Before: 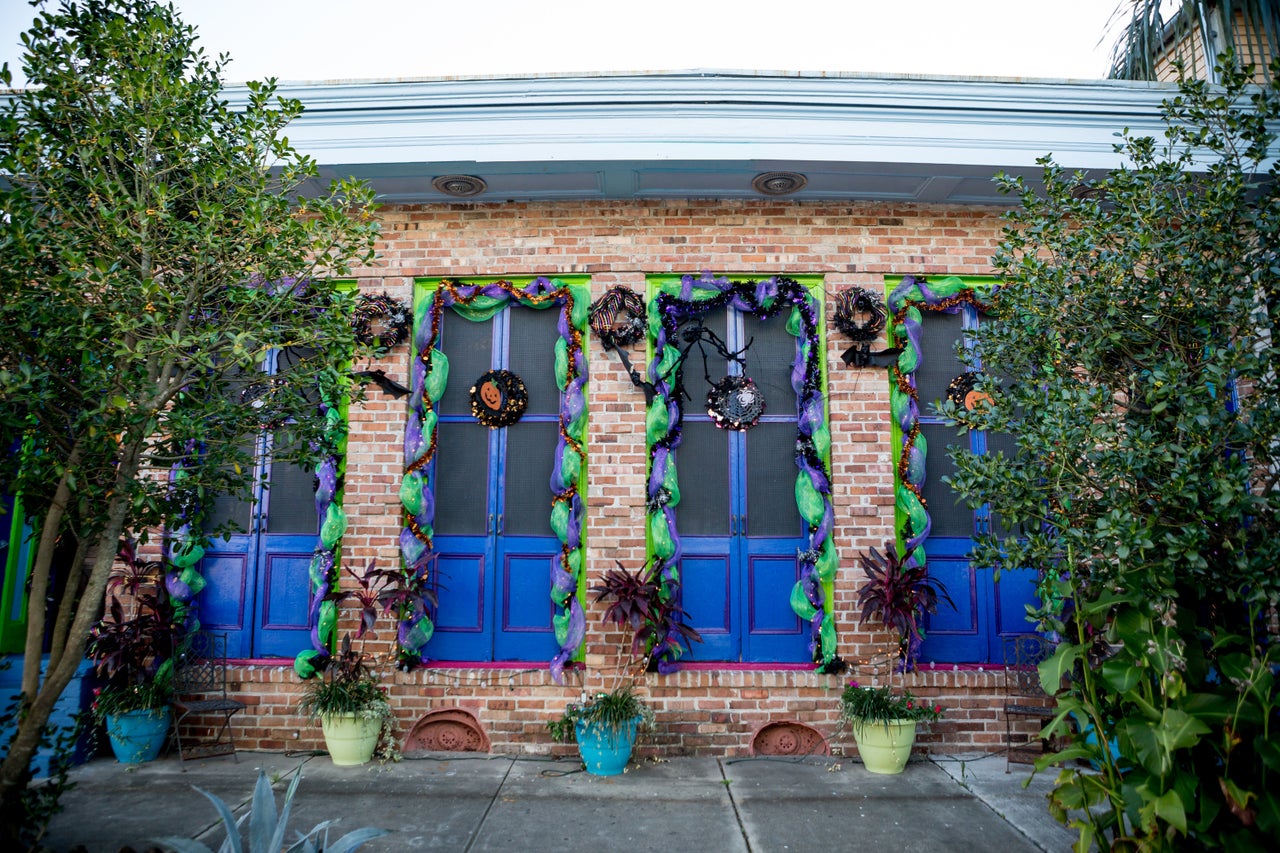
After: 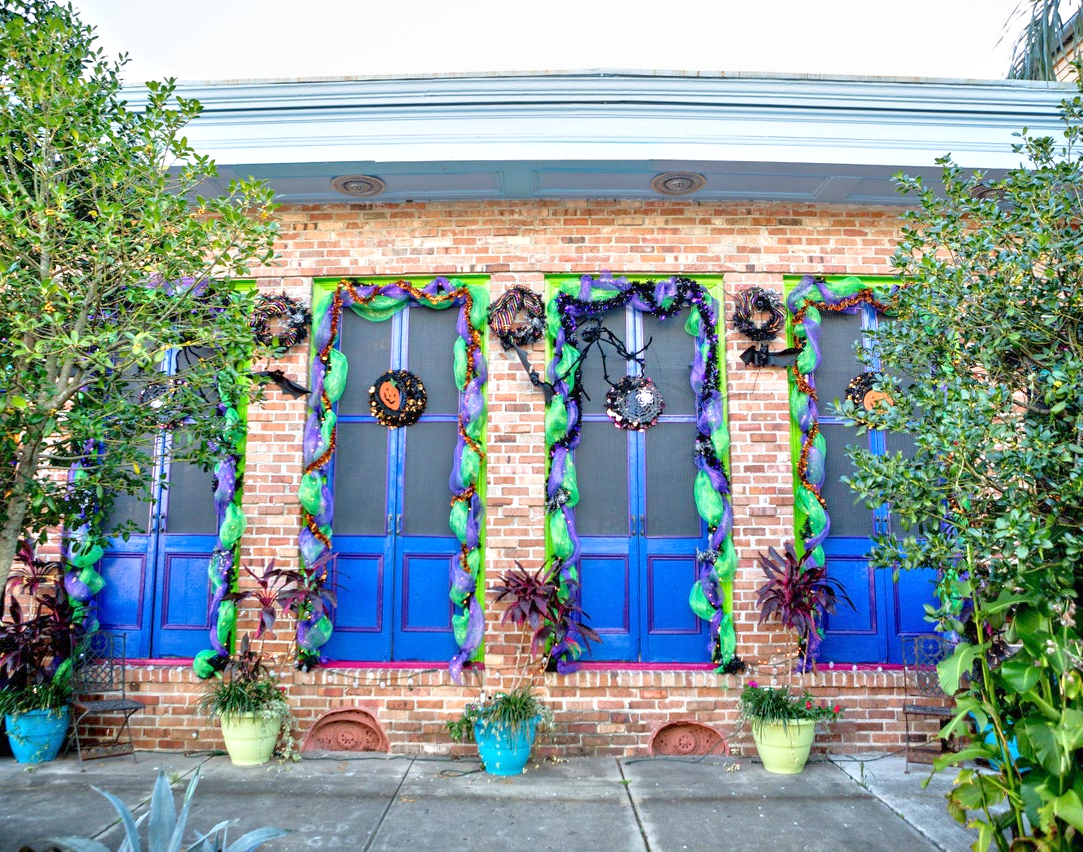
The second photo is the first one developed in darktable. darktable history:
tone equalizer: -8 EV 1.98 EV, -7 EV 1.98 EV, -6 EV 1.96 EV, -5 EV 1.99 EV, -4 EV 1.99 EV, -3 EV 1.48 EV, -2 EV 0.975 EV, -1 EV 0.509 EV, mask exposure compensation -0.49 EV
crop: left 7.961%, right 7.356%
